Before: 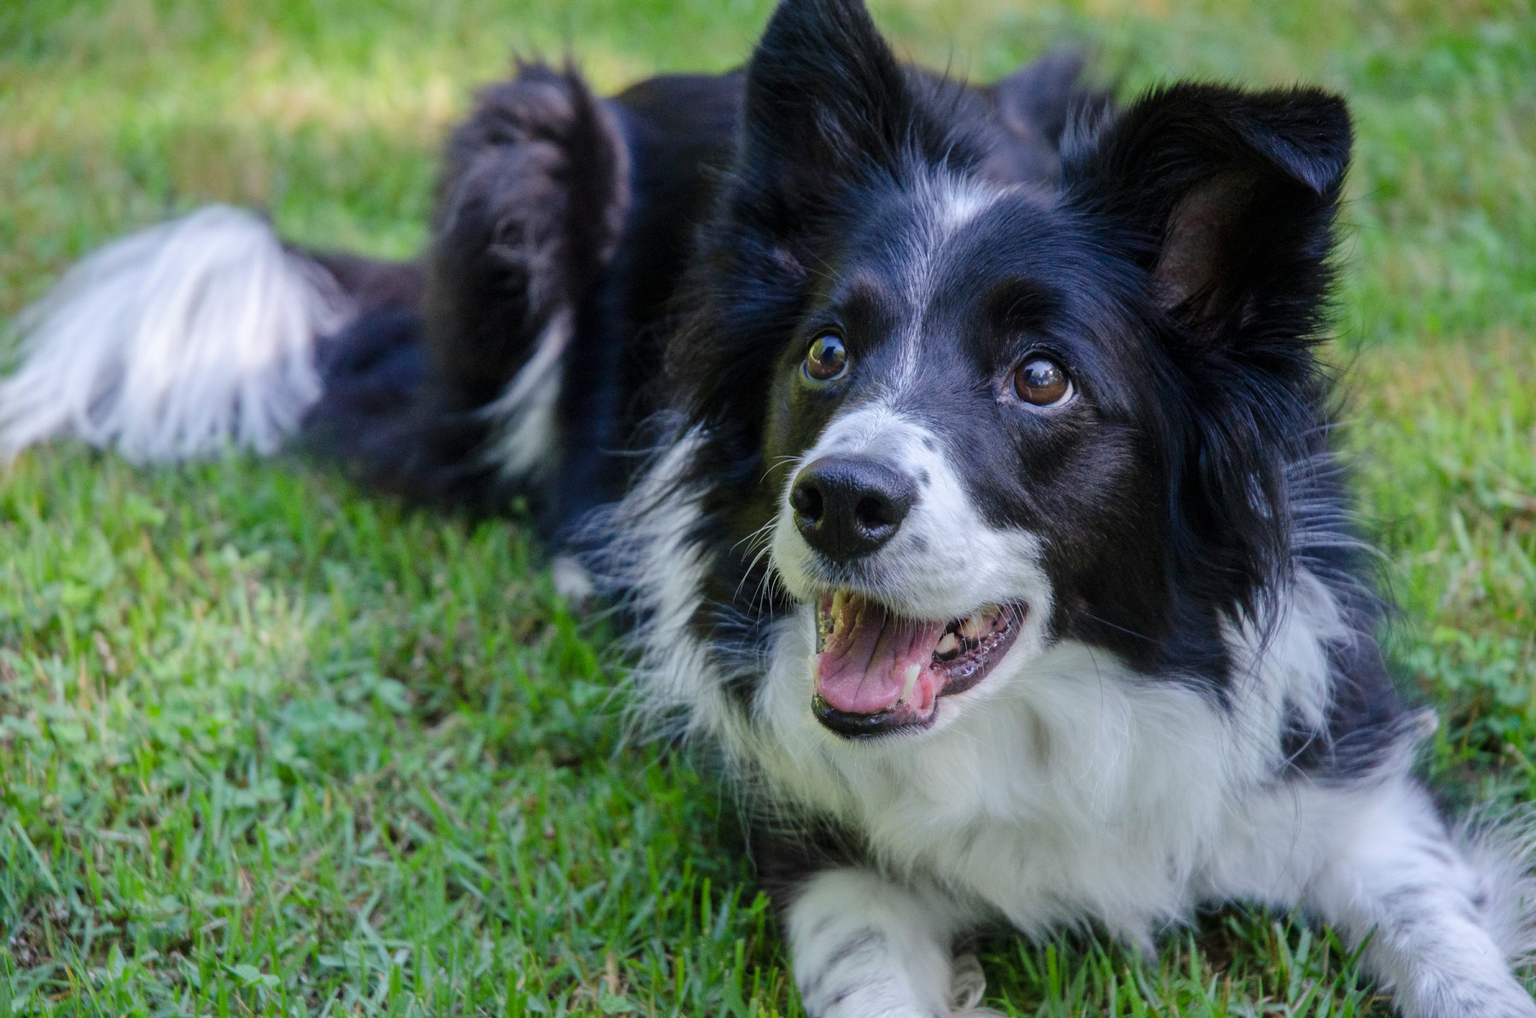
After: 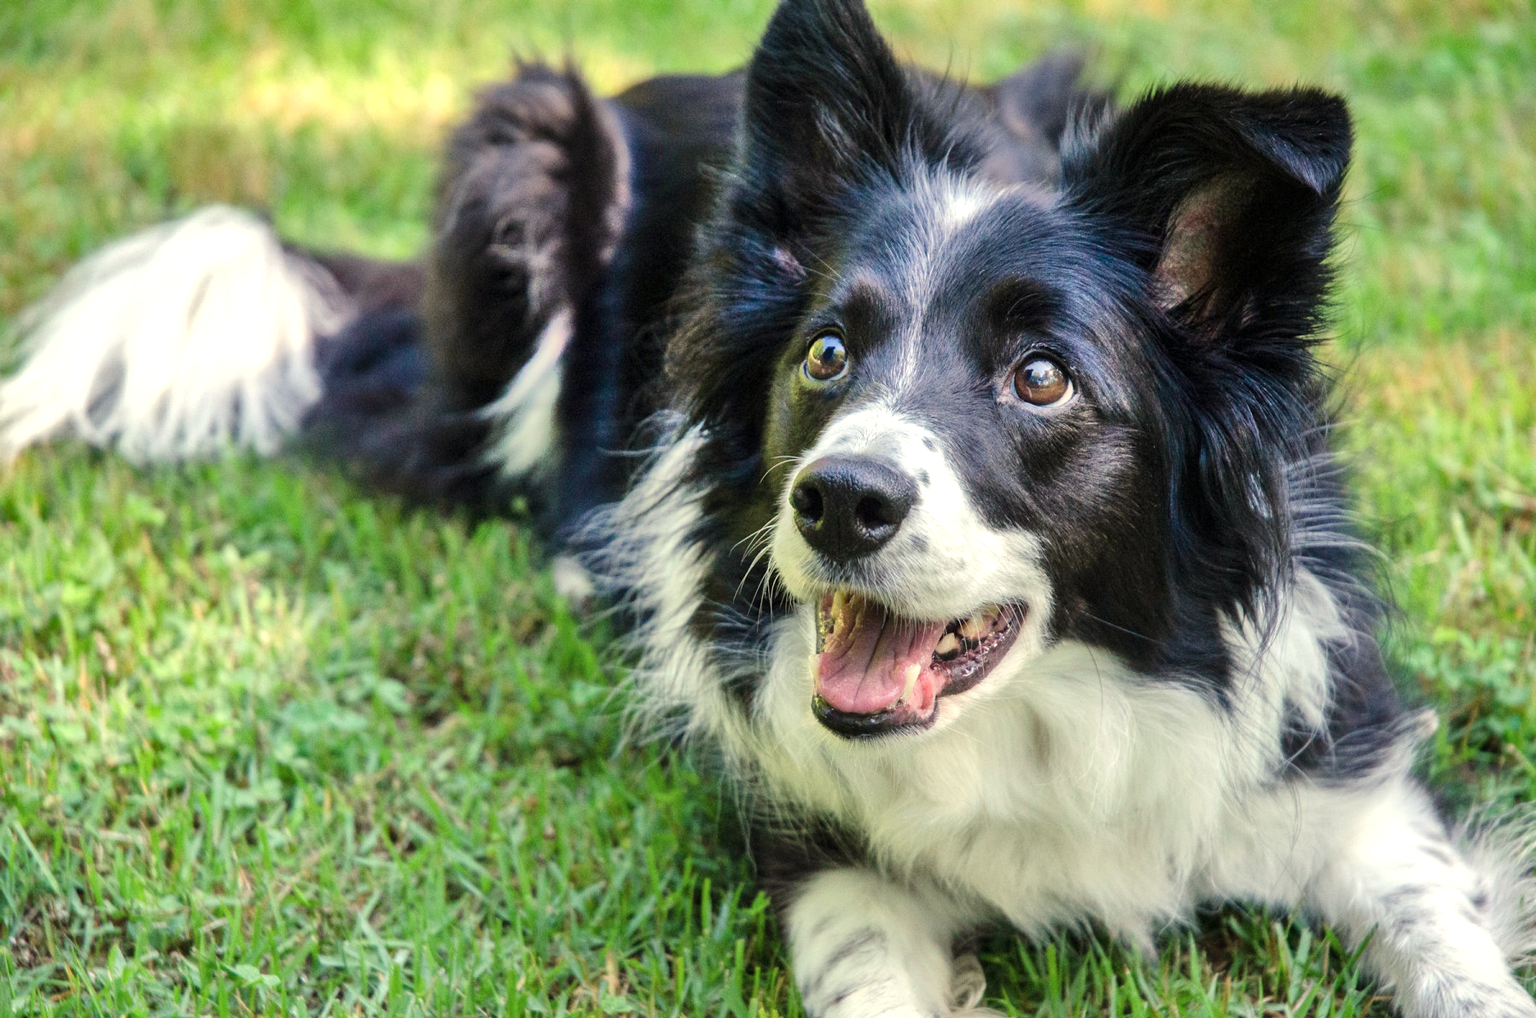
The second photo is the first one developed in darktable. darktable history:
shadows and highlights: white point adjustment 10, highlights -64.21, highlights color adjustment 49.47%, soften with gaussian
exposure: exposure 0.137 EV
highlight reconstruction: method clip highlights, clipping threshold 0
white balance: red 1.073, green 1.011, blue 0.842
